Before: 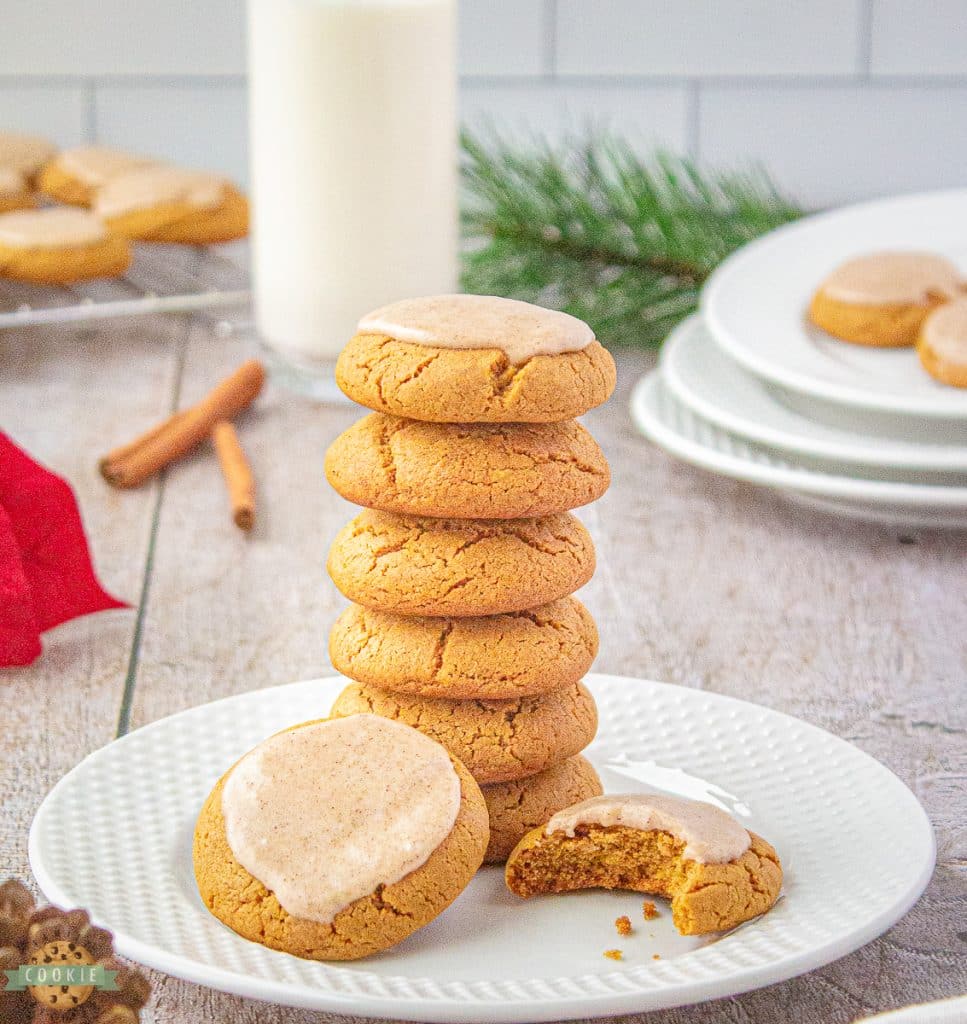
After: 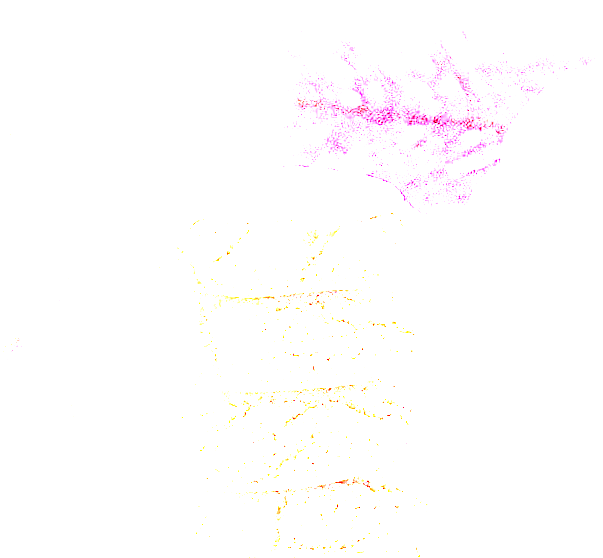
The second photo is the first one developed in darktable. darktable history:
local contrast: mode bilateral grid, contrast 15, coarseness 36, detail 105%, midtone range 0.2
rotate and perspective: rotation -5.2°, automatic cropping off
white balance: red 8, blue 8
crop: left 20.932%, top 15.471%, right 21.848%, bottom 34.081%
velvia: strength 45%
tone equalizer: -8 EV -0.417 EV, -7 EV -0.389 EV, -6 EV -0.333 EV, -5 EV -0.222 EV, -3 EV 0.222 EV, -2 EV 0.333 EV, -1 EV 0.389 EV, +0 EV 0.417 EV, edges refinement/feathering 500, mask exposure compensation -1.57 EV, preserve details no
sharpen: on, module defaults
